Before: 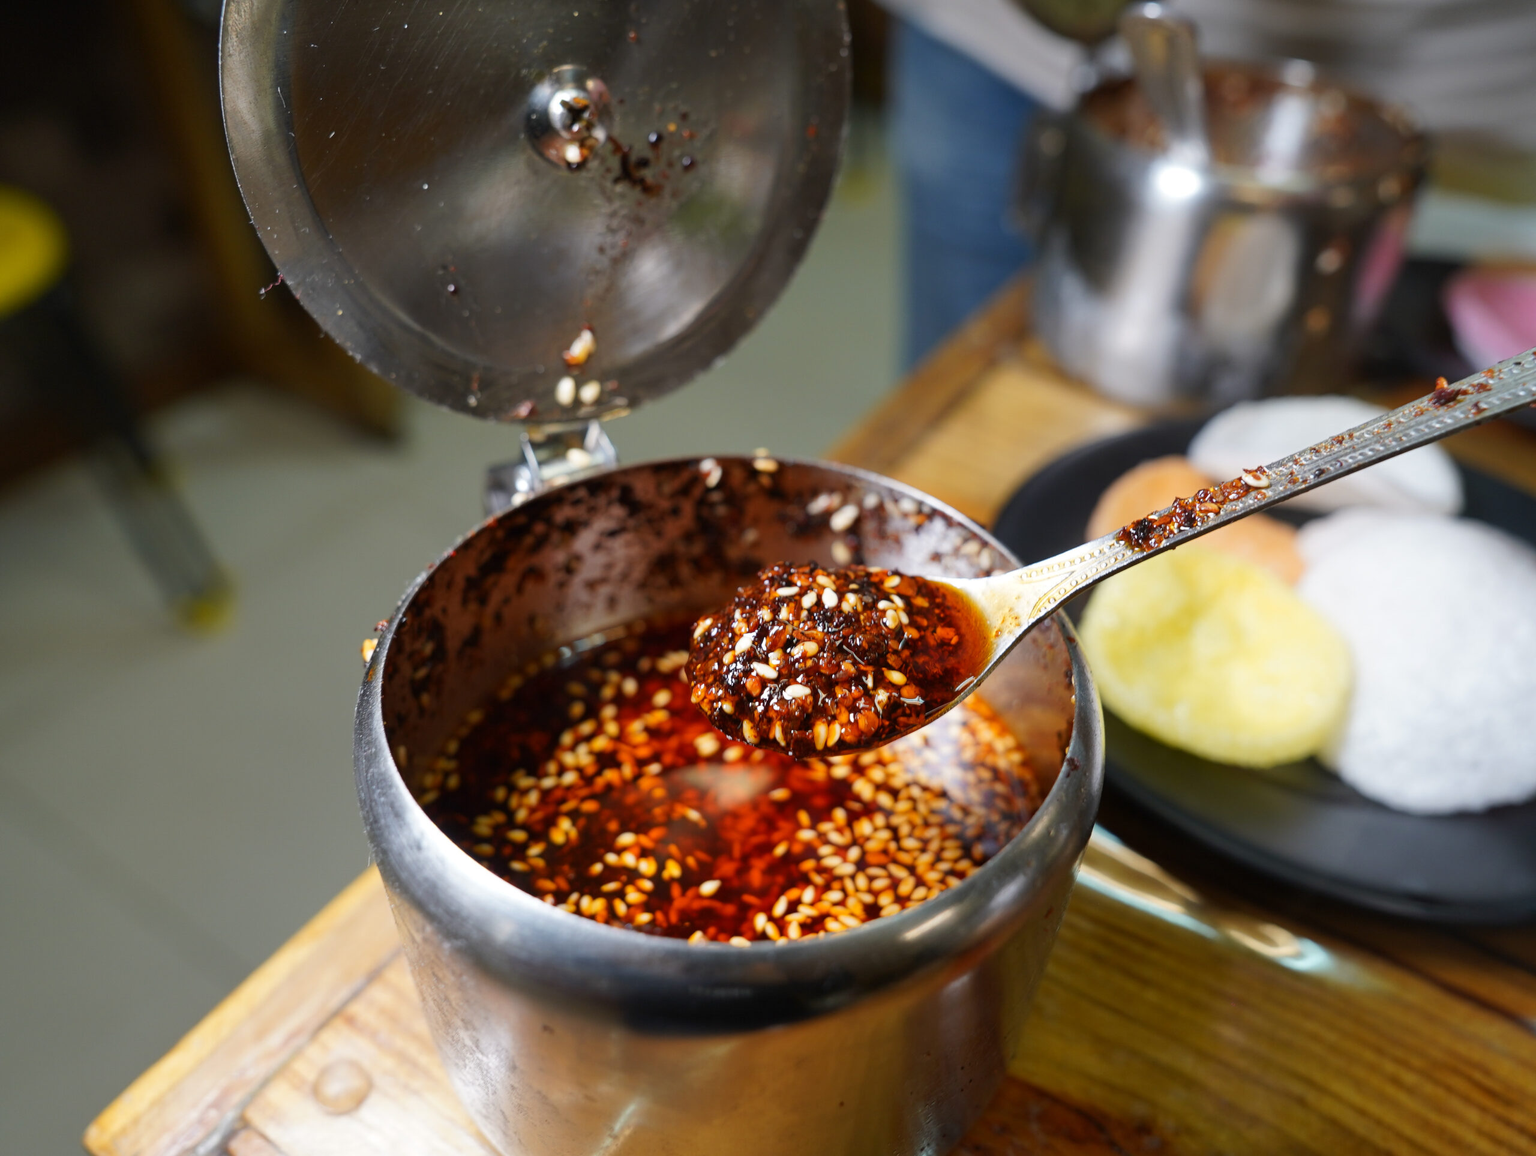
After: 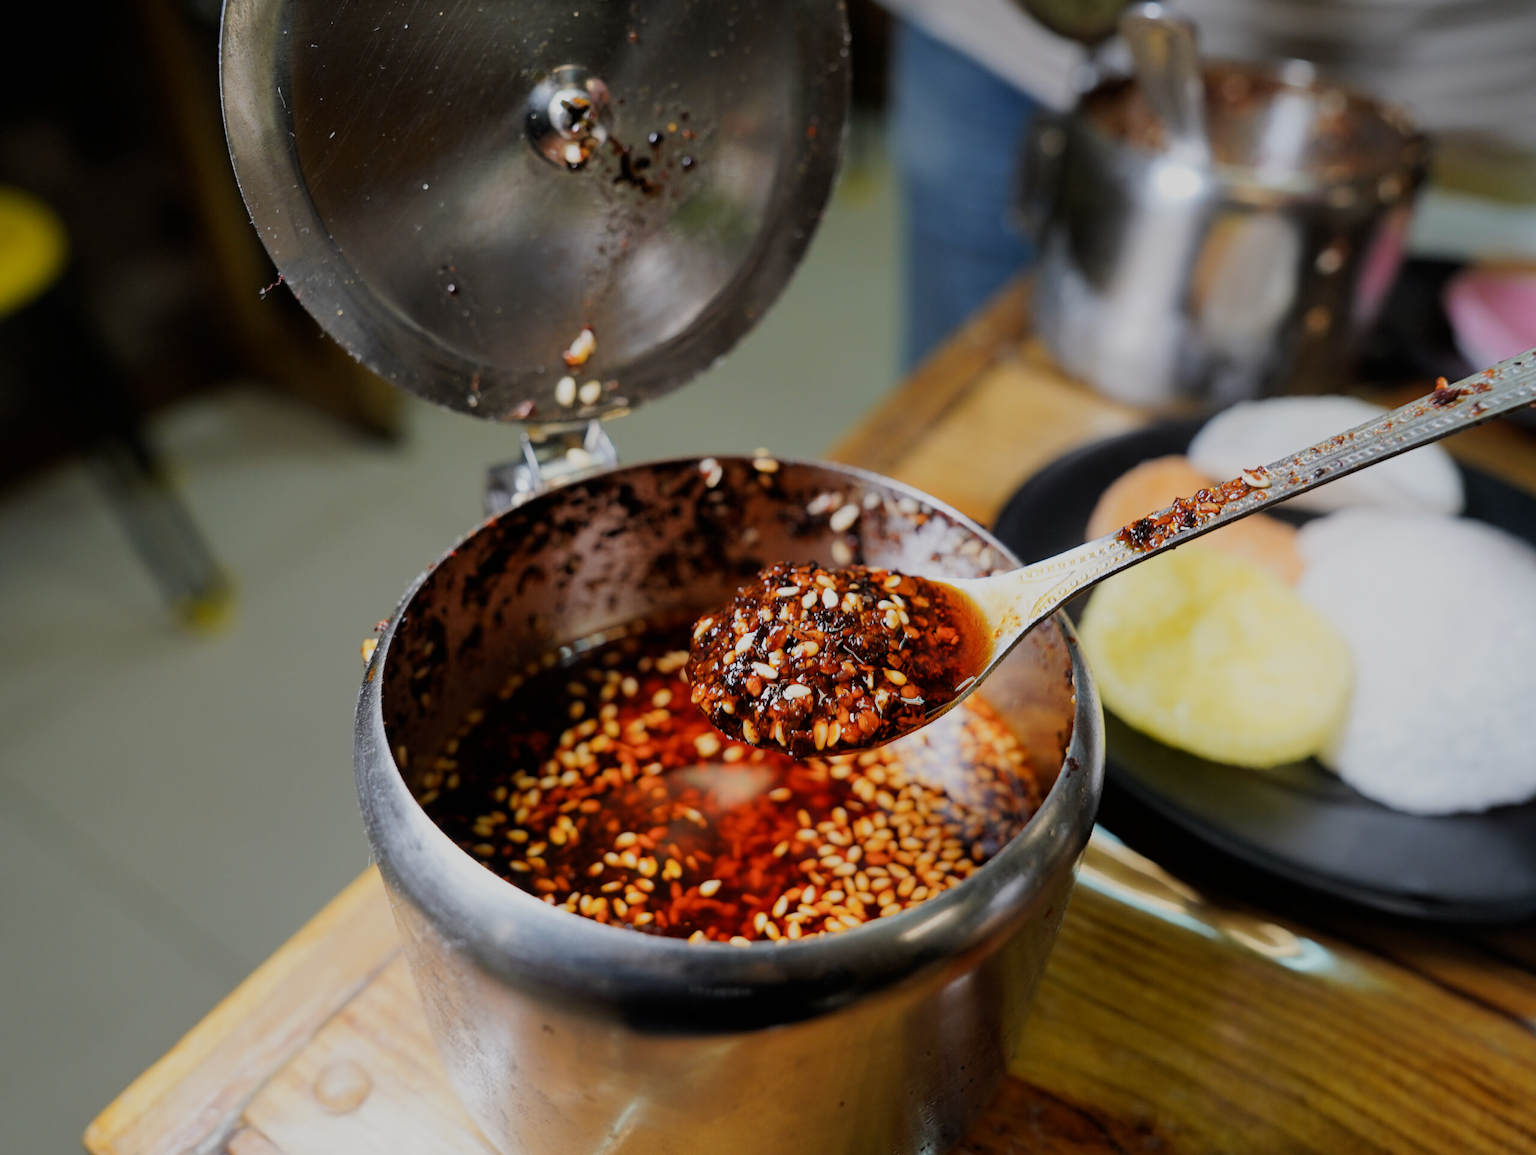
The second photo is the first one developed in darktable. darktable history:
filmic rgb: black relative exposure -7.25 EV, white relative exposure 5.06 EV, hardness 3.2
